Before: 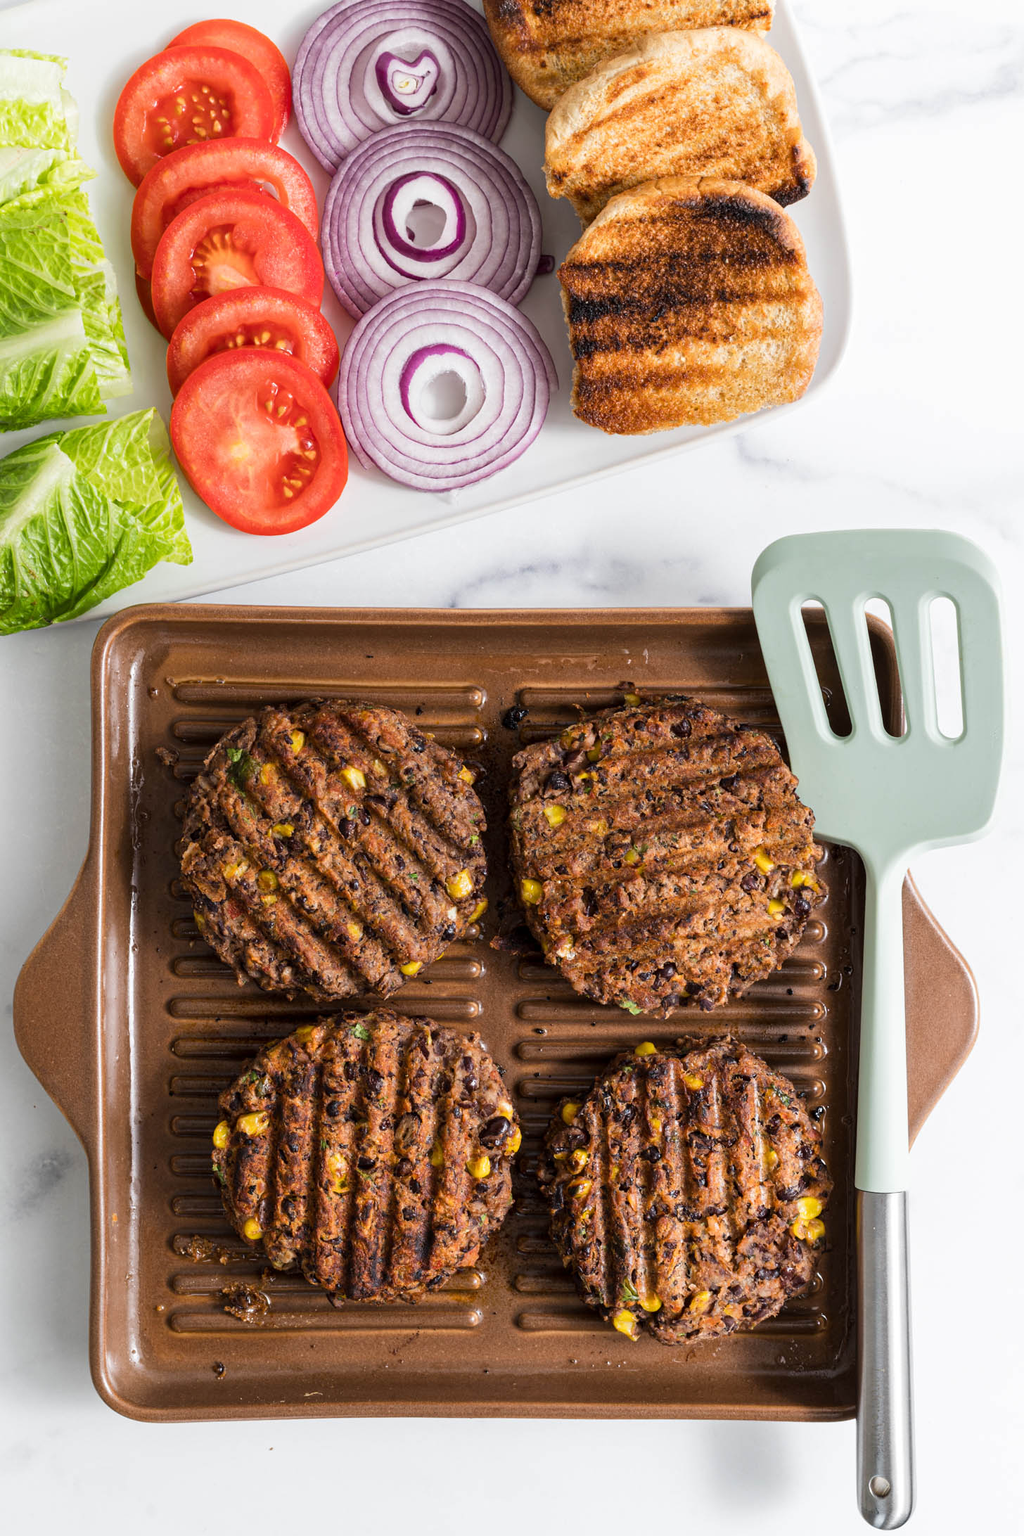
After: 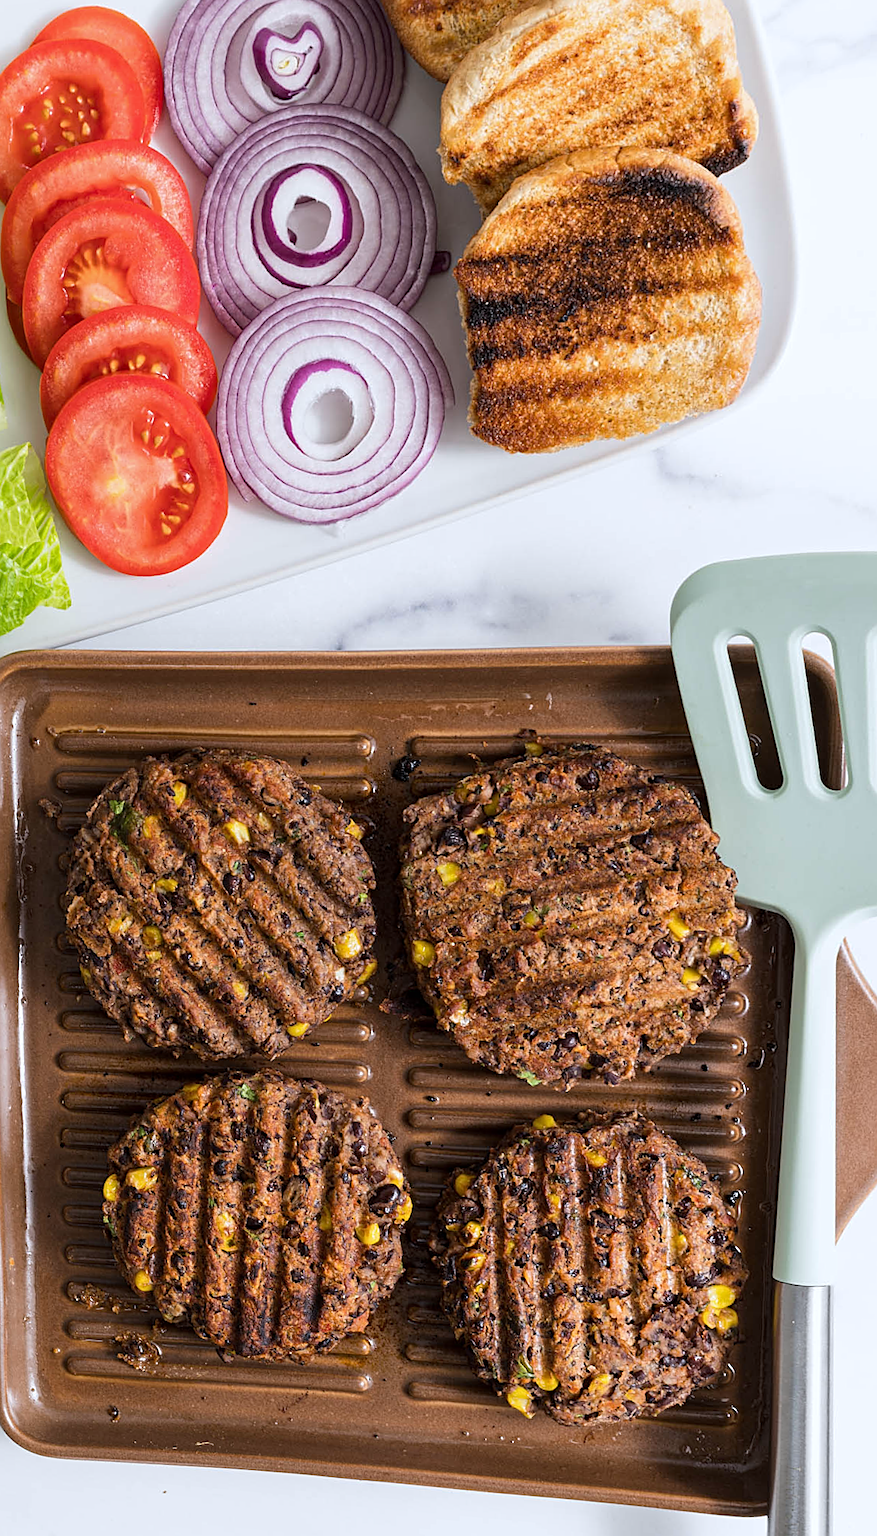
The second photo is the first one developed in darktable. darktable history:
crop: left 8.026%, right 7.374%
white balance: red 0.976, blue 1.04
color zones: curves: ch0 [(0, 0.5) (0.143, 0.5) (0.286, 0.5) (0.429, 0.5) (0.571, 0.5) (0.714, 0.476) (0.857, 0.5) (1, 0.5)]; ch2 [(0, 0.5) (0.143, 0.5) (0.286, 0.5) (0.429, 0.5) (0.571, 0.5) (0.714, 0.487) (0.857, 0.5) (1, 0.5)]
sharpen: on, module defaults
rotate and perspective: rotation 0.062°, lens shift (vertical) 0.115, lens shift (horizontal) -0.133, crop left 0.047, crop right 0.94, crop top 0.061, crop bottom 0.94
